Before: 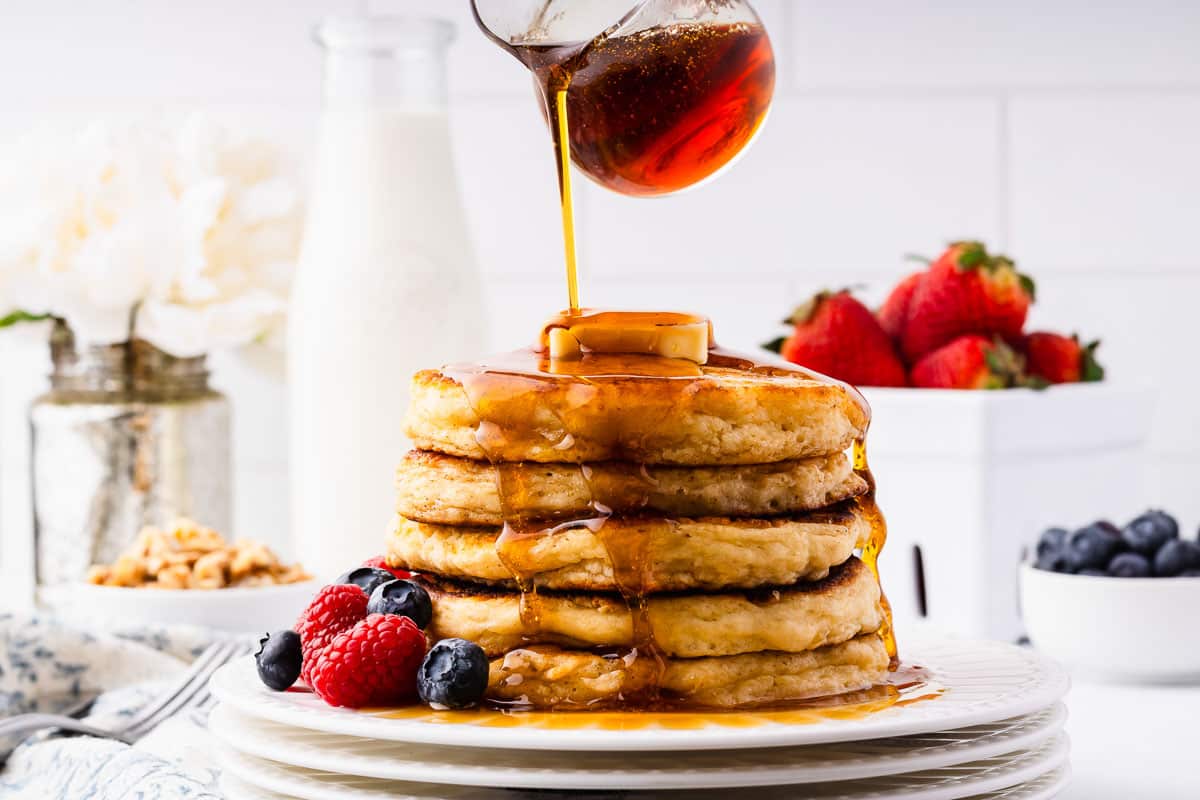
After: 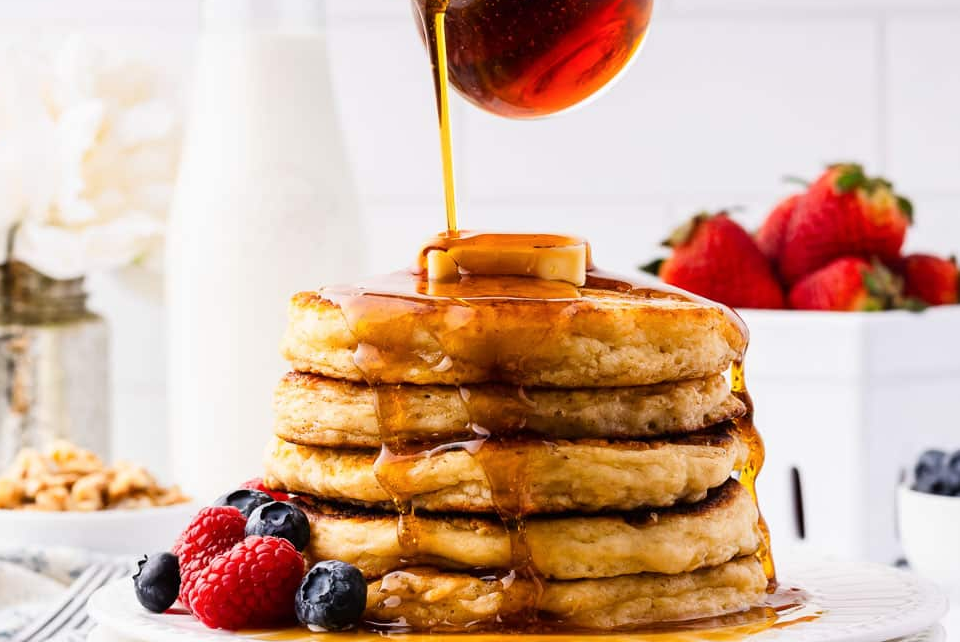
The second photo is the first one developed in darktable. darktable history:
crop and rotate: left 10.17%, top 9.797%, right 9.821%, bottom 9.852%
color calibration: illuminant same as pipeline (D50), adaptation XYZ, x 0.346, y 0.357, temperature 5020.44 K
